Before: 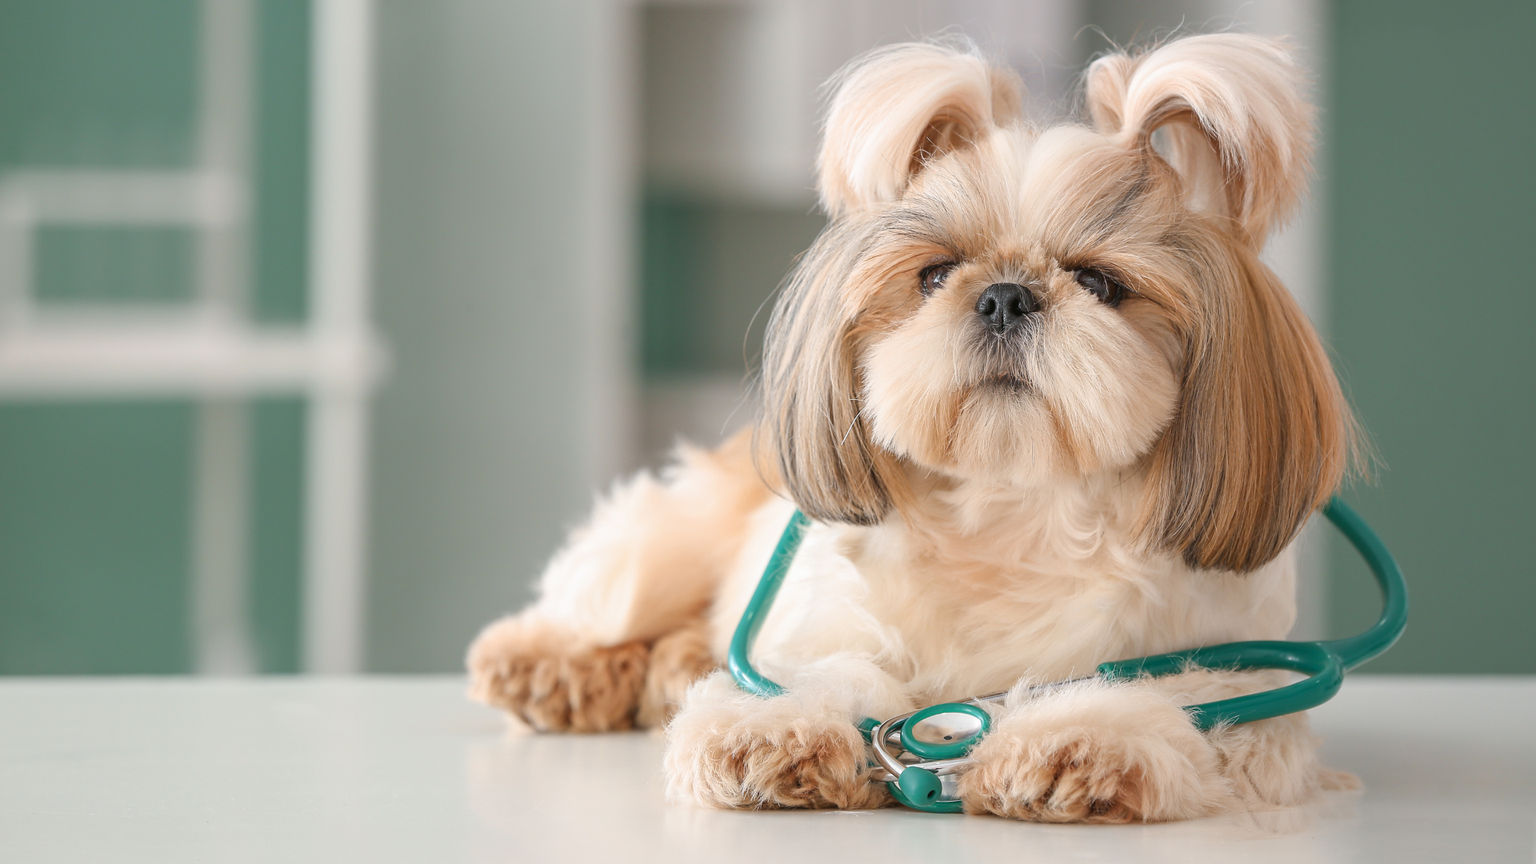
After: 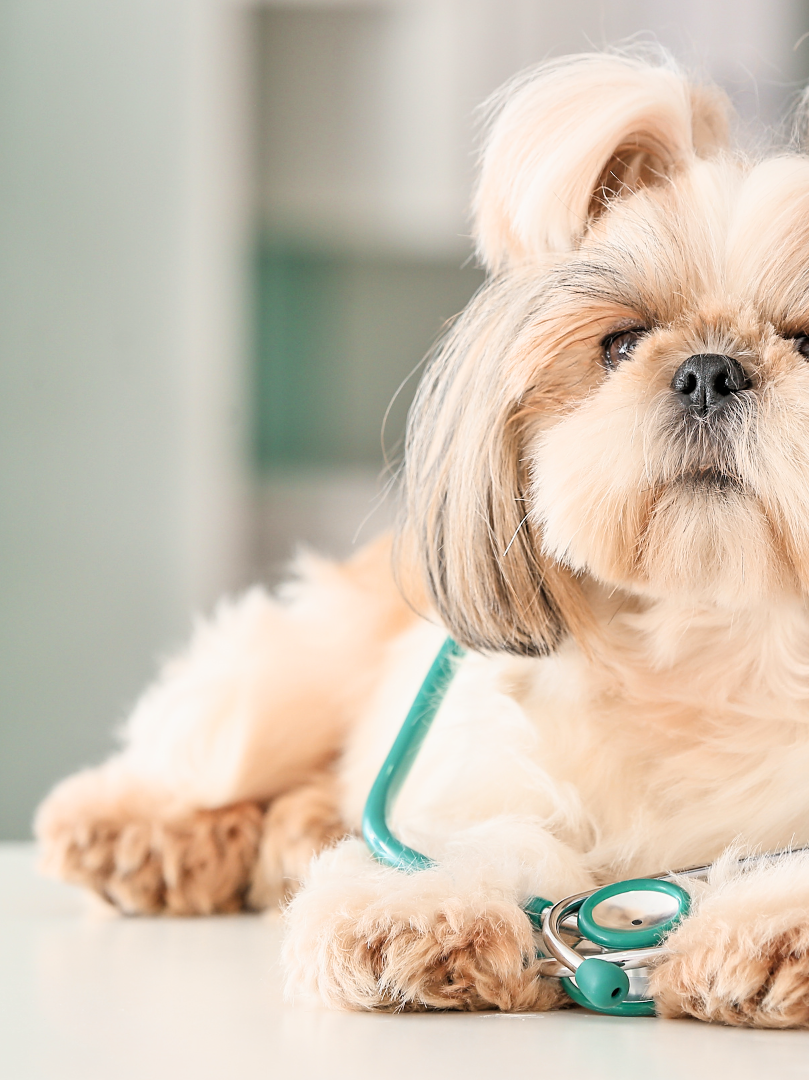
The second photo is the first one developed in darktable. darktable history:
white balance: red 1.009, blue 0.985
crop: left 28.583%, right 29.231%
filmic rgb: black relative exposure -5.42 EV, white relative exposure 2.85 EV, dynamic range scaling -37.73%, hardness 4, contrast 1.605, highlights saturation mix -0.93%
sharpen: amount 0.2
tone equalizer: -7 EV 0.15 EV, -6 EV 0.6 EV, -5 EV 1.15 EV, -4 EV 1.33 EV, -3 EV 1.15 EV, -2 EV 0.6 EV, -1 EV 0.15 EV, mask exposure compensation -0.5 EV
